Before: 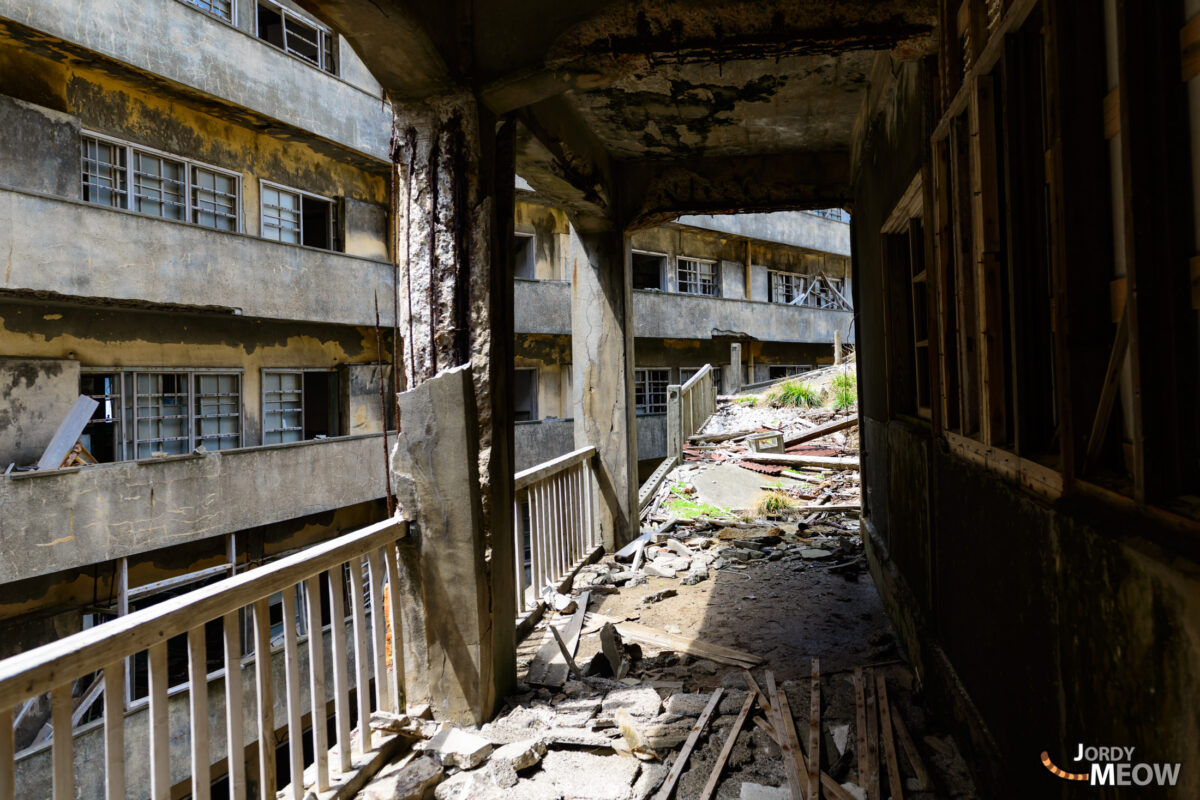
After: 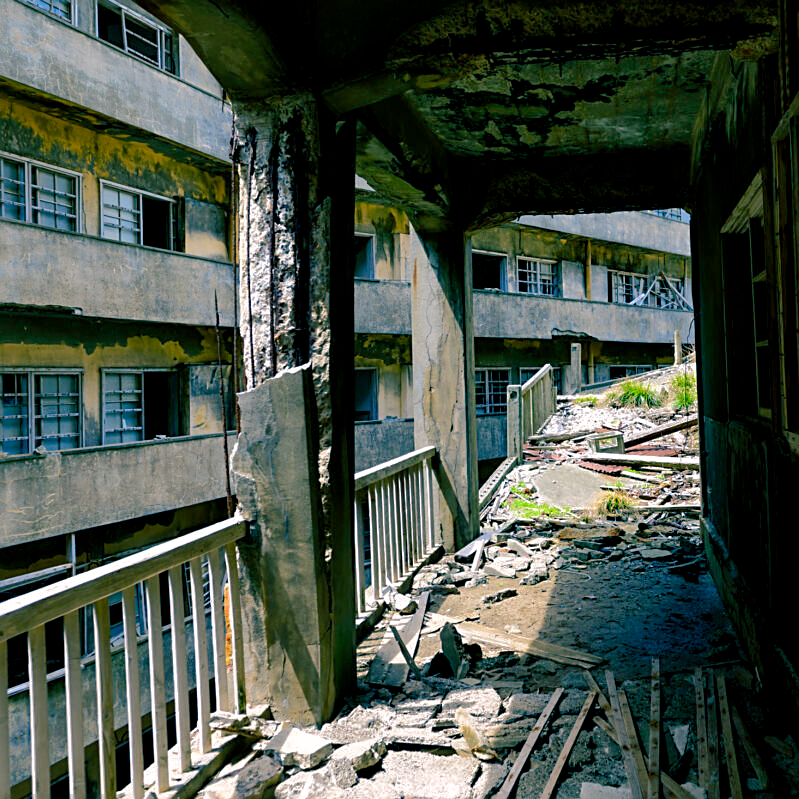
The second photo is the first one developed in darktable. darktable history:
sharpen: on, module defaults
crop and rotate: left 13.342%, right 19.991%
shadows and highlights: shadows 40, highlights -60
color balance rgb: shadows lift › luminance -28.76%, shadows lift › chroma 10%, shadows lift › hue 230°, power › chroma 0.5%, power › hue 215°, highlights gain › luminance 7.14%, highlights gain › chroma 1%, highlights gain › hue 50°, global offset › luminance -0.29%, global offset › hue 260°, perceptual saturation grading › global saturation 20%, perceptual saturation grading › highlights -13.92%, perceptual saturation grading › shadows 50%
